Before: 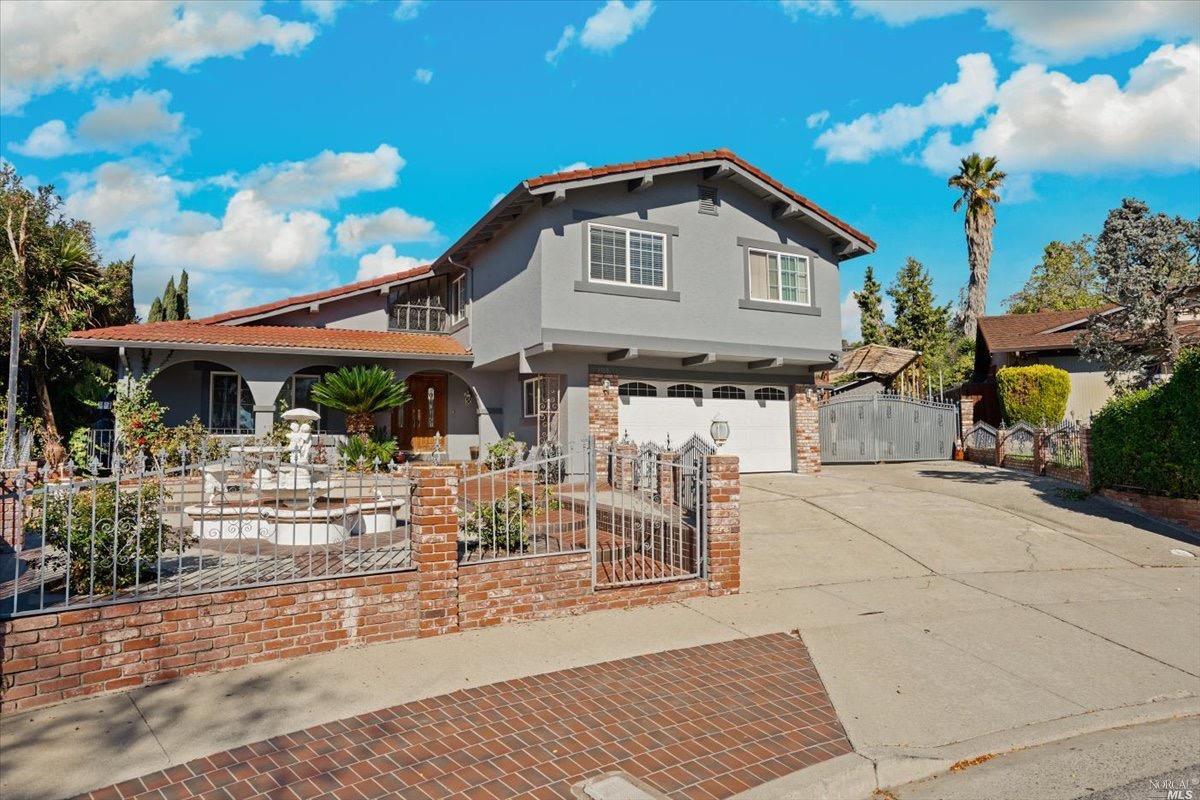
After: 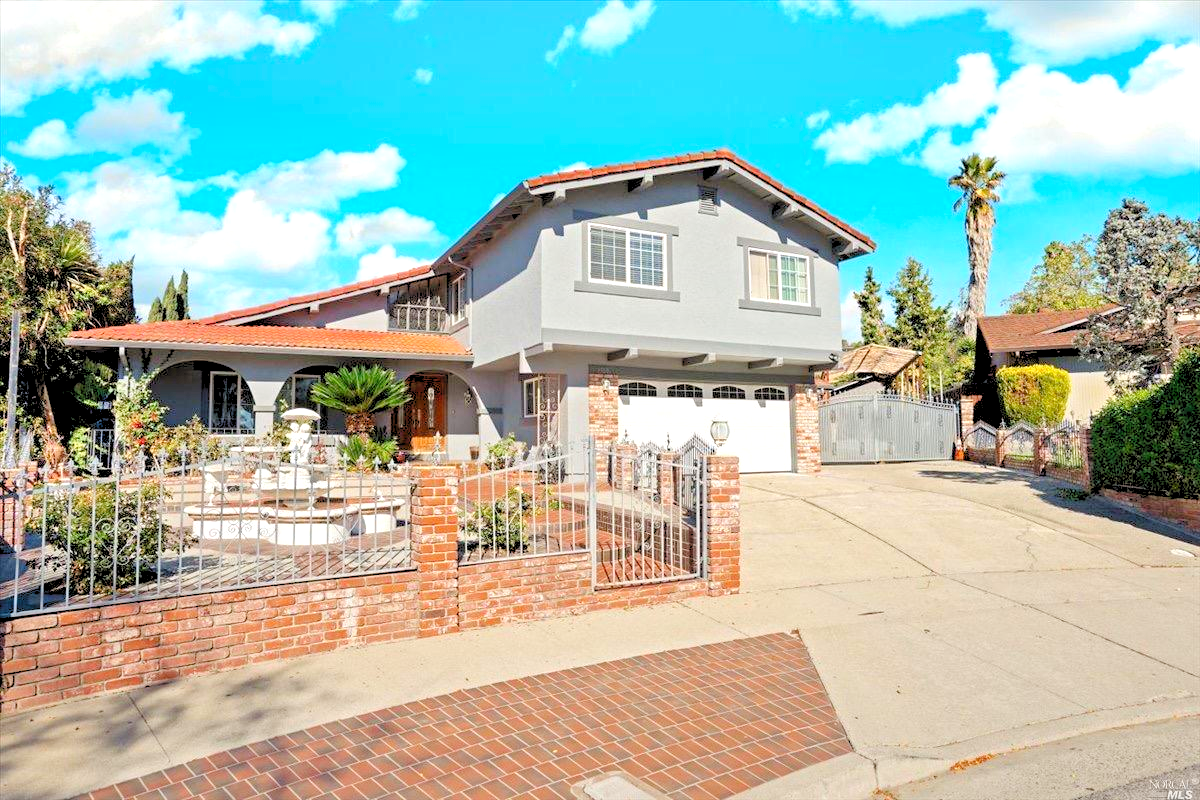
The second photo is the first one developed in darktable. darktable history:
shadows and highlights: shadows 25, highlights -25
graduated density: rotation -180°, offset 24.95
exposure: black level correction 0, exposure 0.7 EV, compensate exposure bias true, compensate highlight preservation false
levels: levels [0.093, 0.434, 0.988]
